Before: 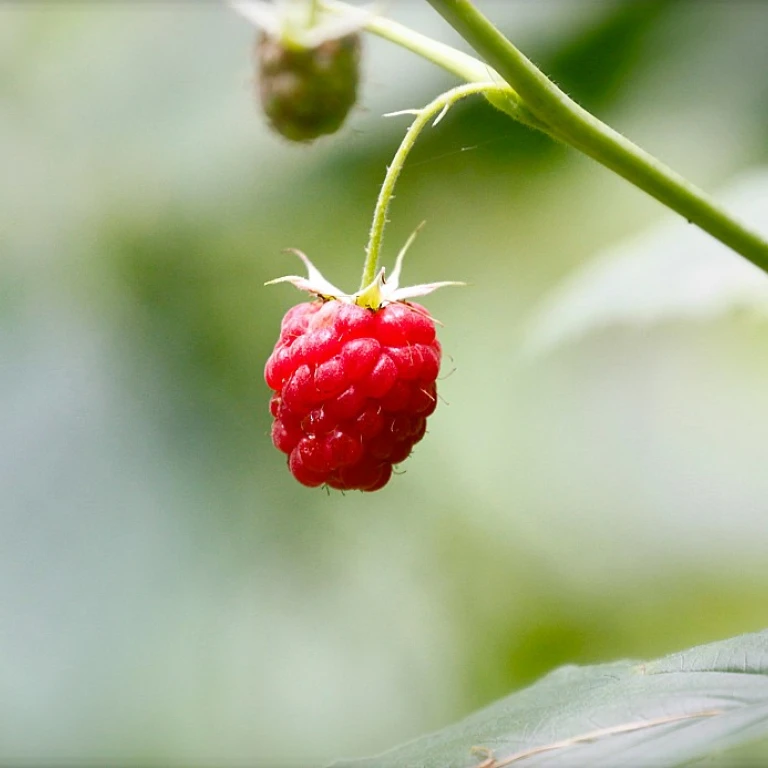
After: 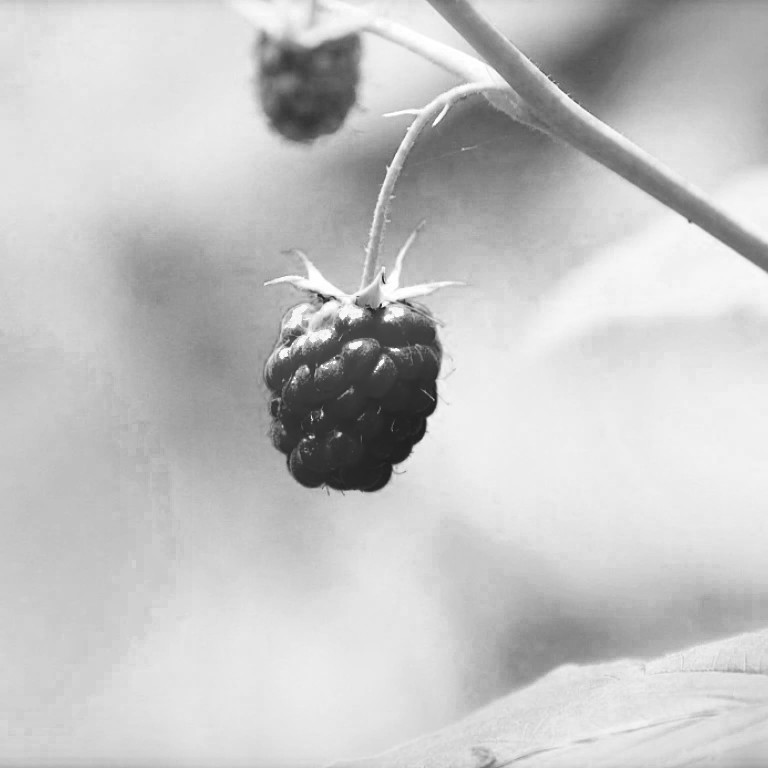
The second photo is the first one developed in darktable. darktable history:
base curve: curves: ch0 [(0, 0) (0.204, 0.334) (0.55, 0.733) (1, 1)], preserve colors none
color zones: curves: ch0 [(0.002, 0.429) (0.121, 0.212) (0.198, 0.113) (0.276, 0.344) (0.331, 0.541) (0.41, 0.56) (0.482, 0.289) (0.619, 0.227) (0.721, 0.18) (0.821, 0.435) (0.928, 0.555) (1, 0.587)]; ch1 [(0, 0) (0.143, 0) (0.286, 0) (0.429, 0) (0.571, 0) (0.714, 0) (0.857, 0)]
